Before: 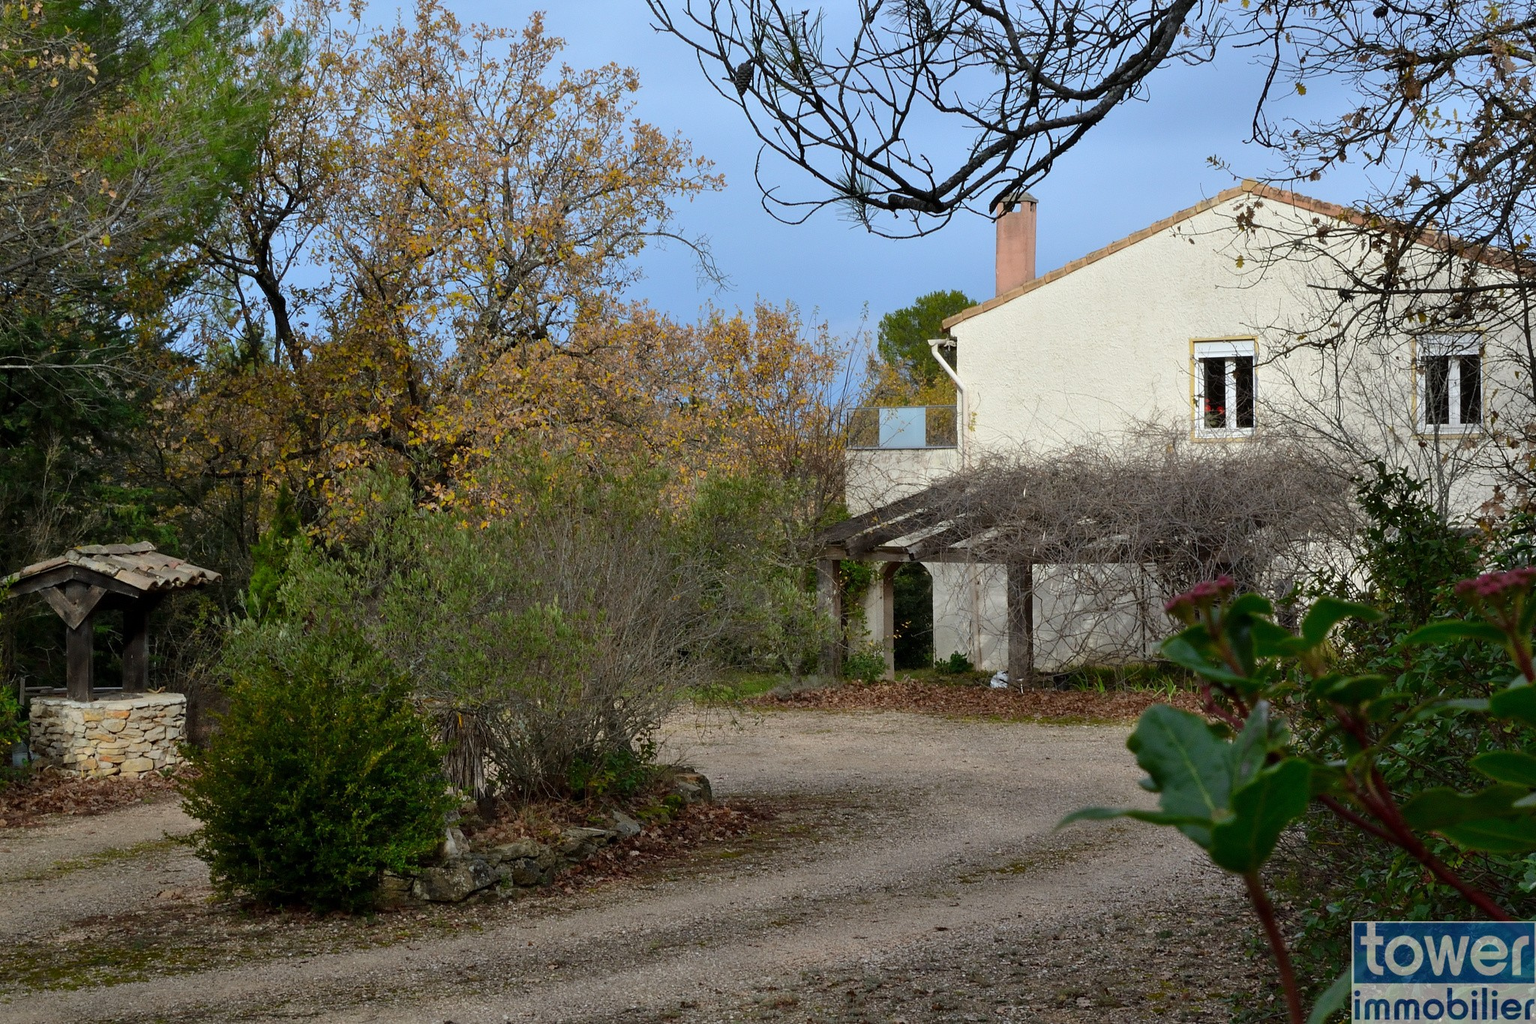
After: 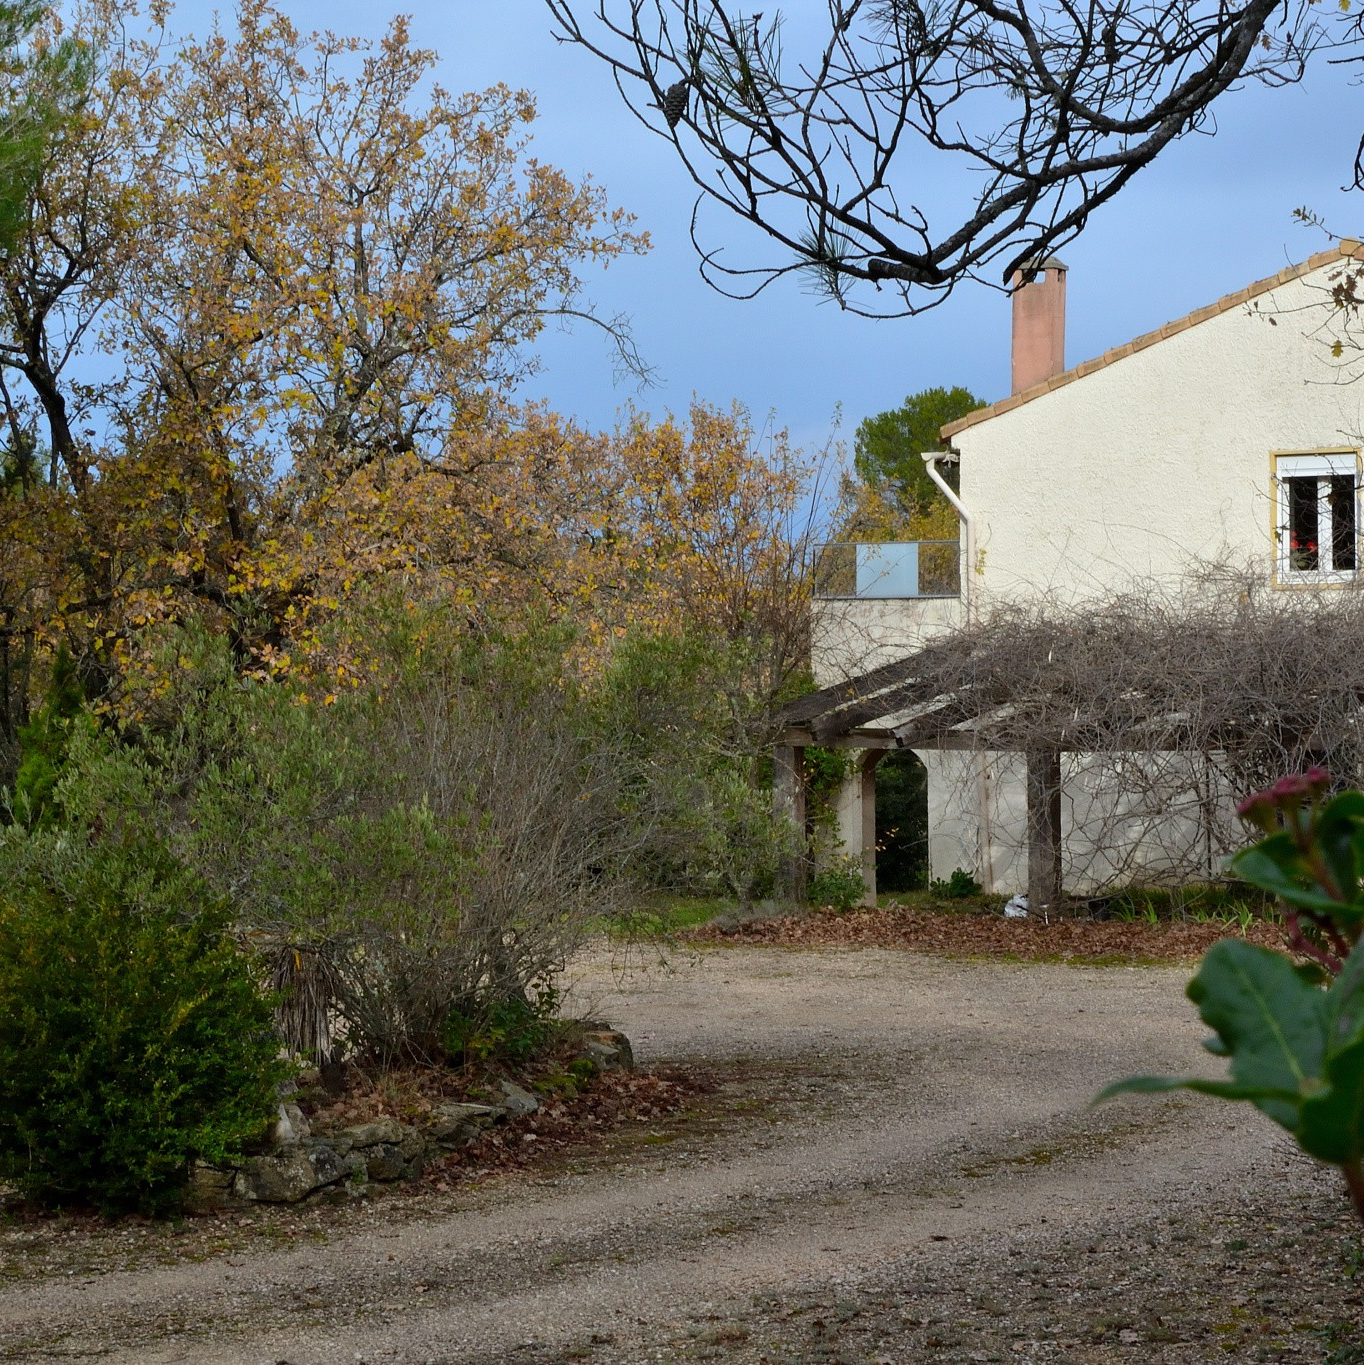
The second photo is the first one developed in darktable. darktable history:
crop: left 15.434%, right 17.927%
